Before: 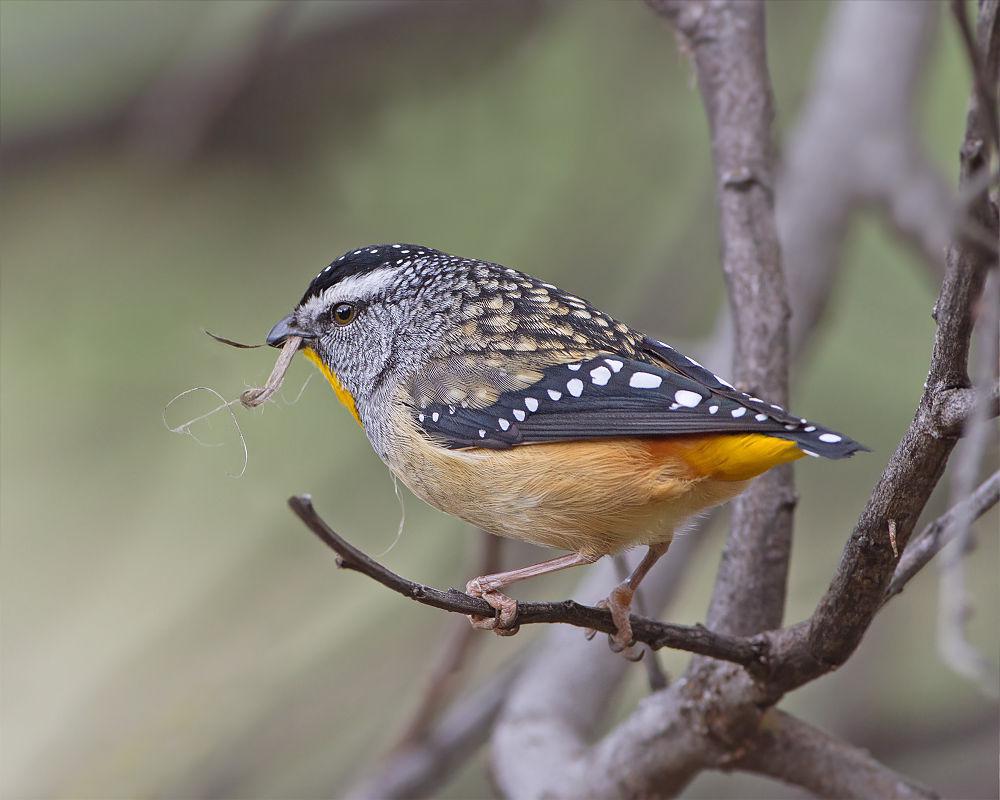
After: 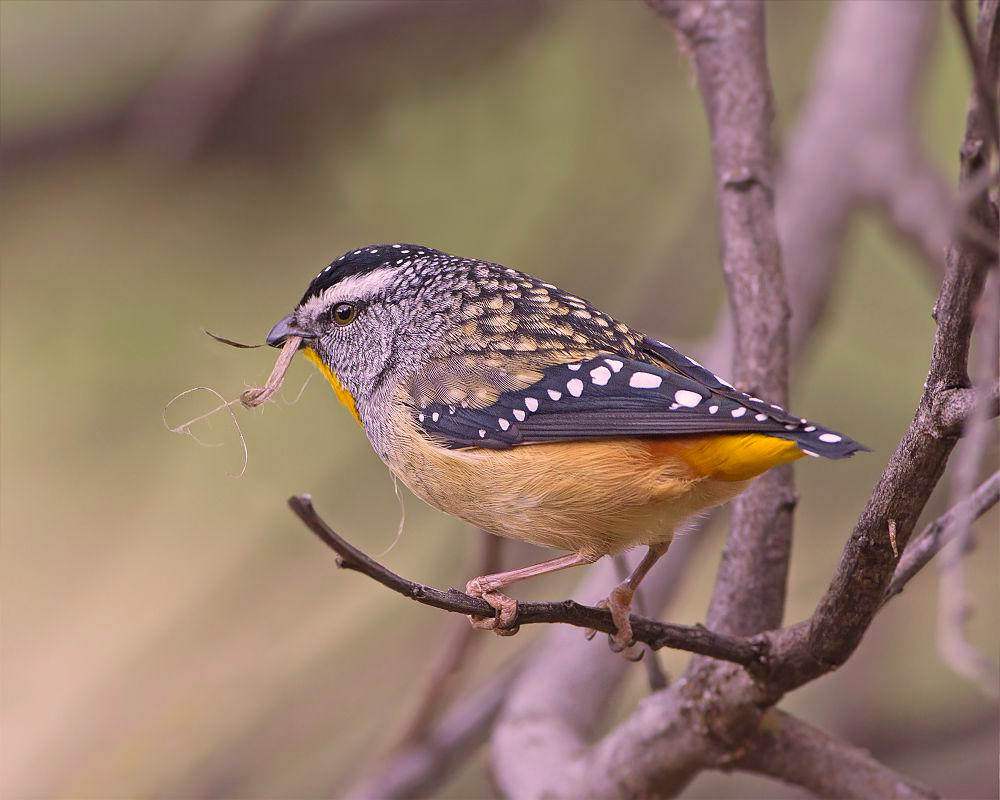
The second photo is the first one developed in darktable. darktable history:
velvia: on, module defaults
color correction: highlights a* 12.42, highlights b* 5.43
